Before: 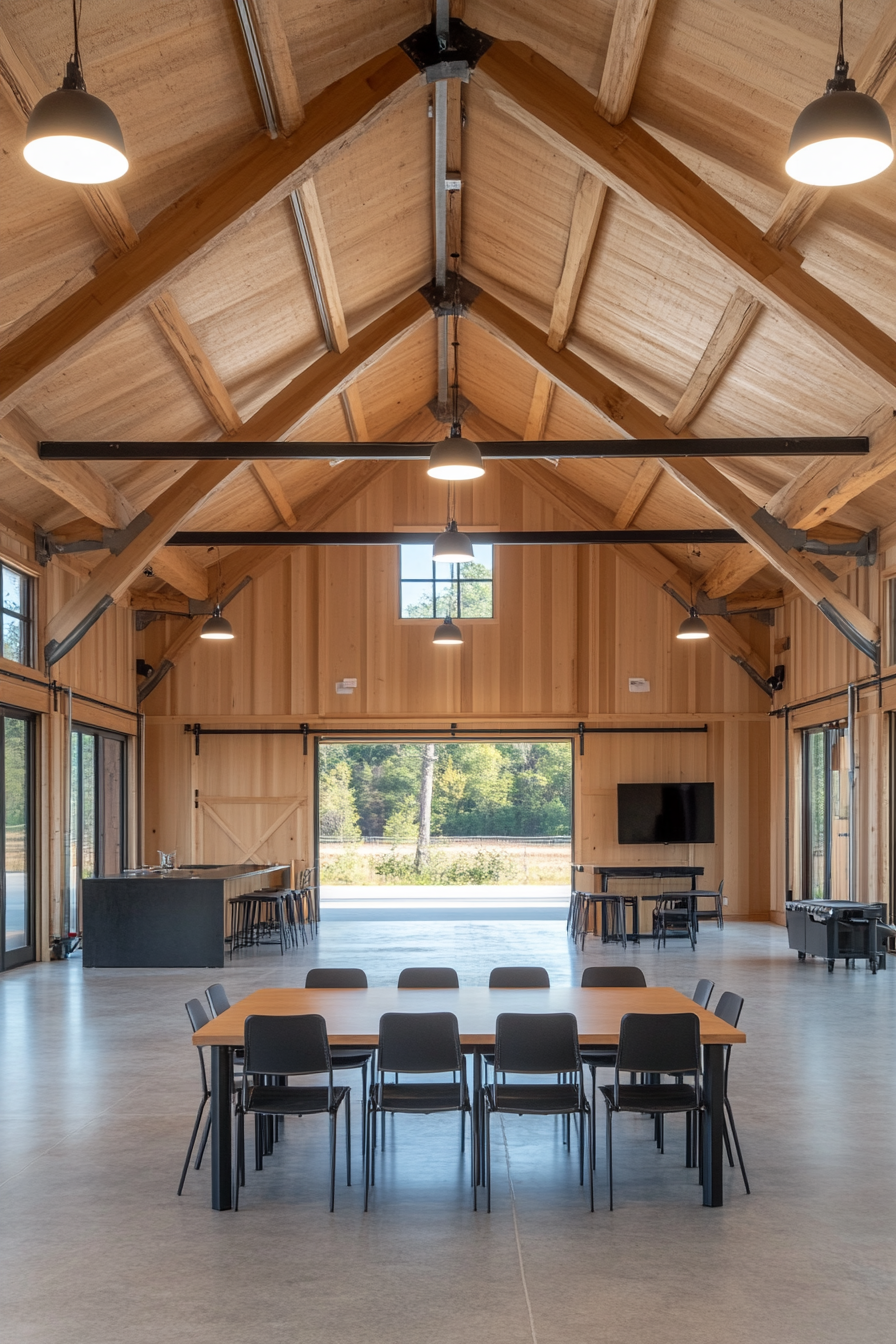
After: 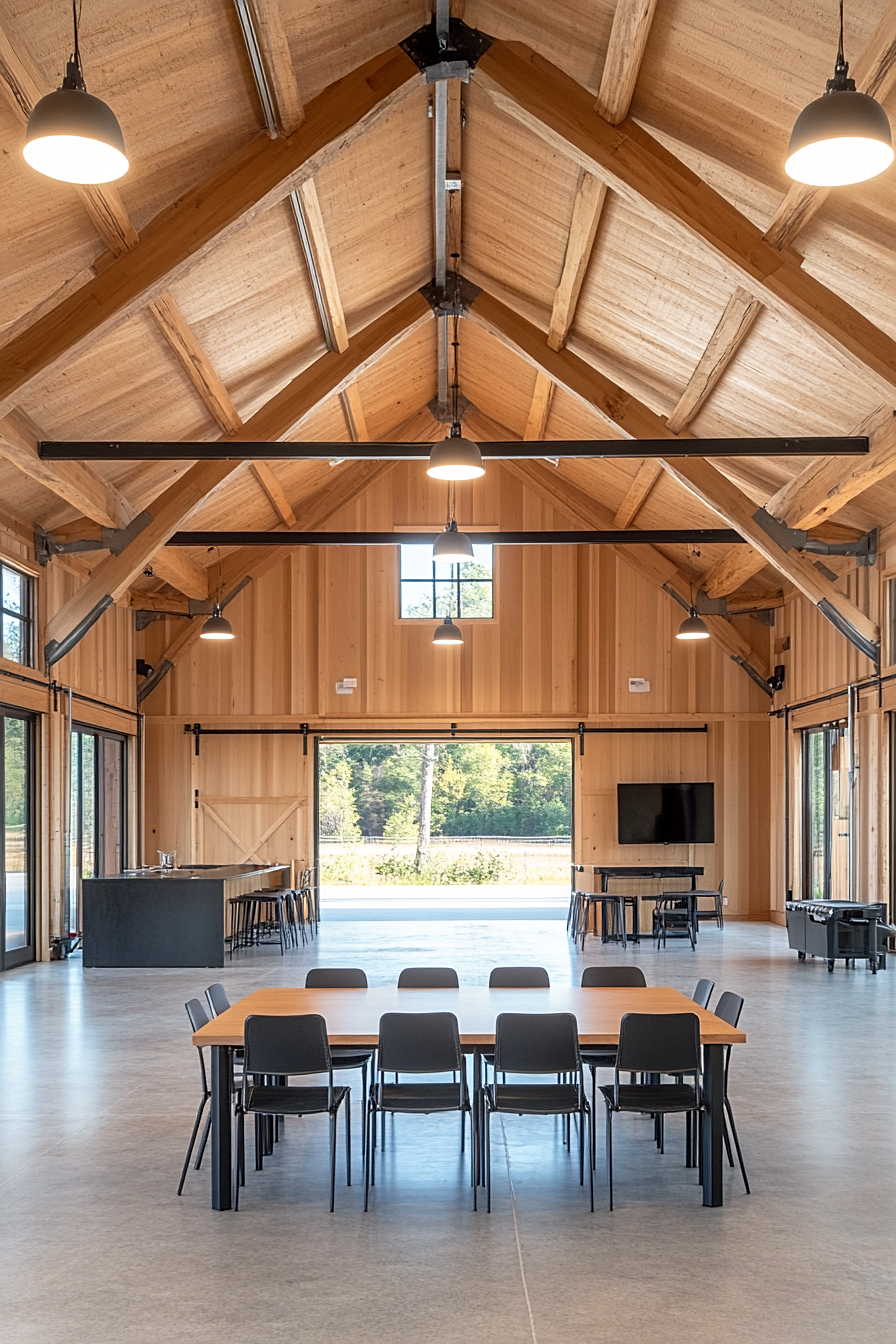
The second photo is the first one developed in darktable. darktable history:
base curve: curves: ch0 [(0, 0) (0.688, 0.865) (1, 1)], preserve colors none
sharpen: on, module defaults
